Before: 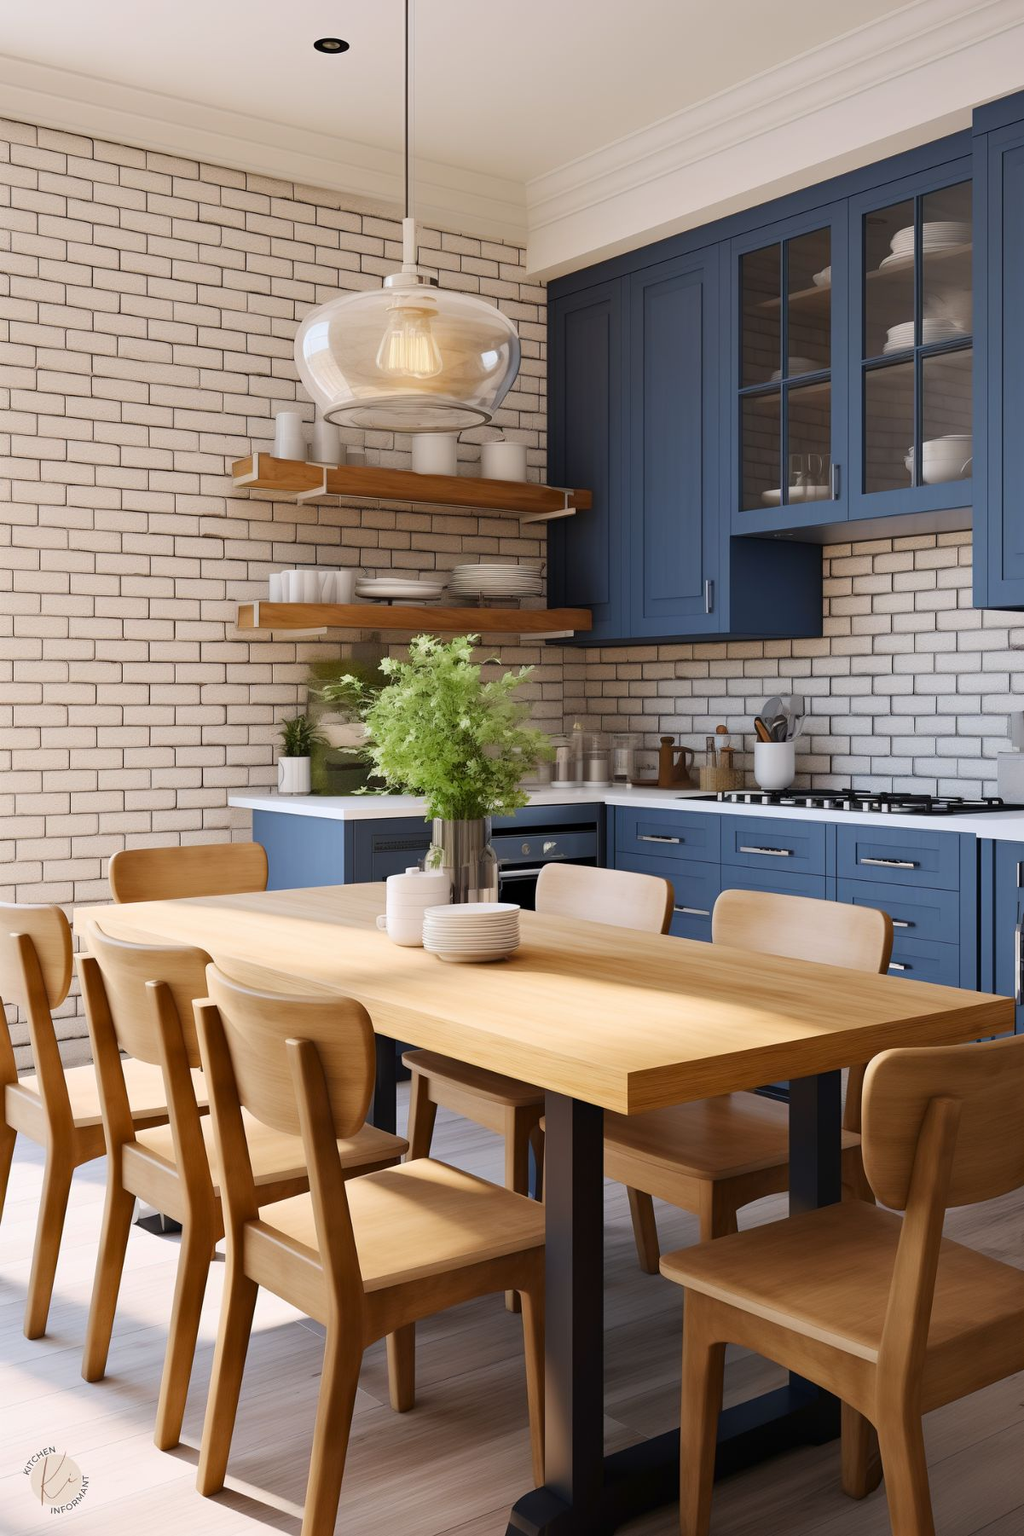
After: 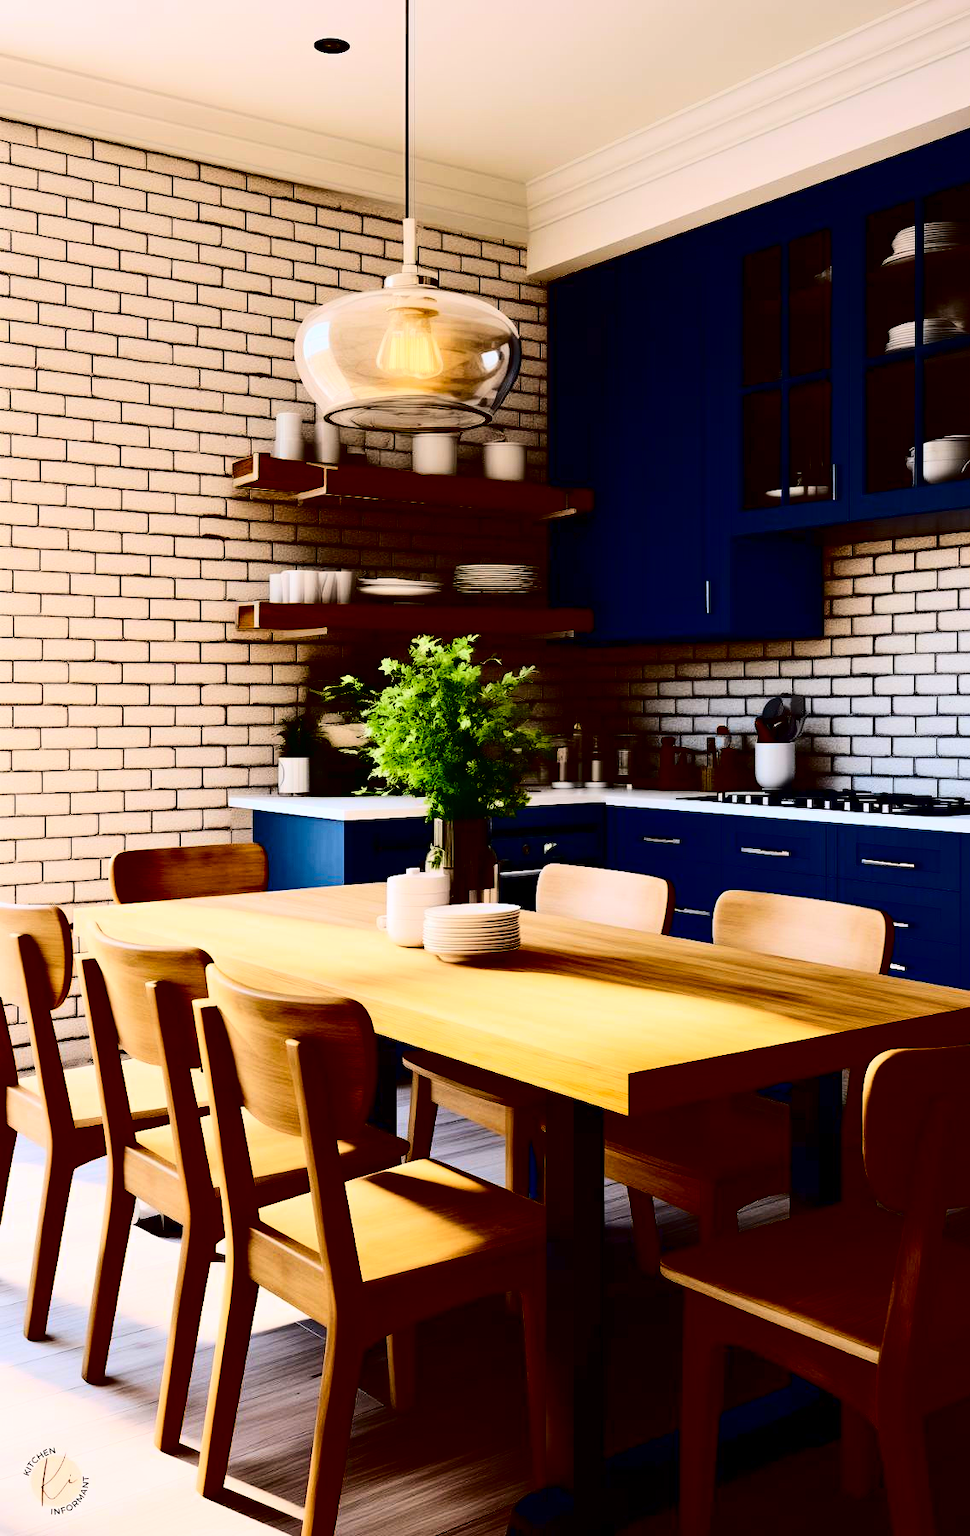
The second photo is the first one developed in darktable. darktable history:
crop and rotate: left 0%, right 5.262%
contrast brightness saturation: contrast 0.755, brightness -0.997, saturation 0.981
